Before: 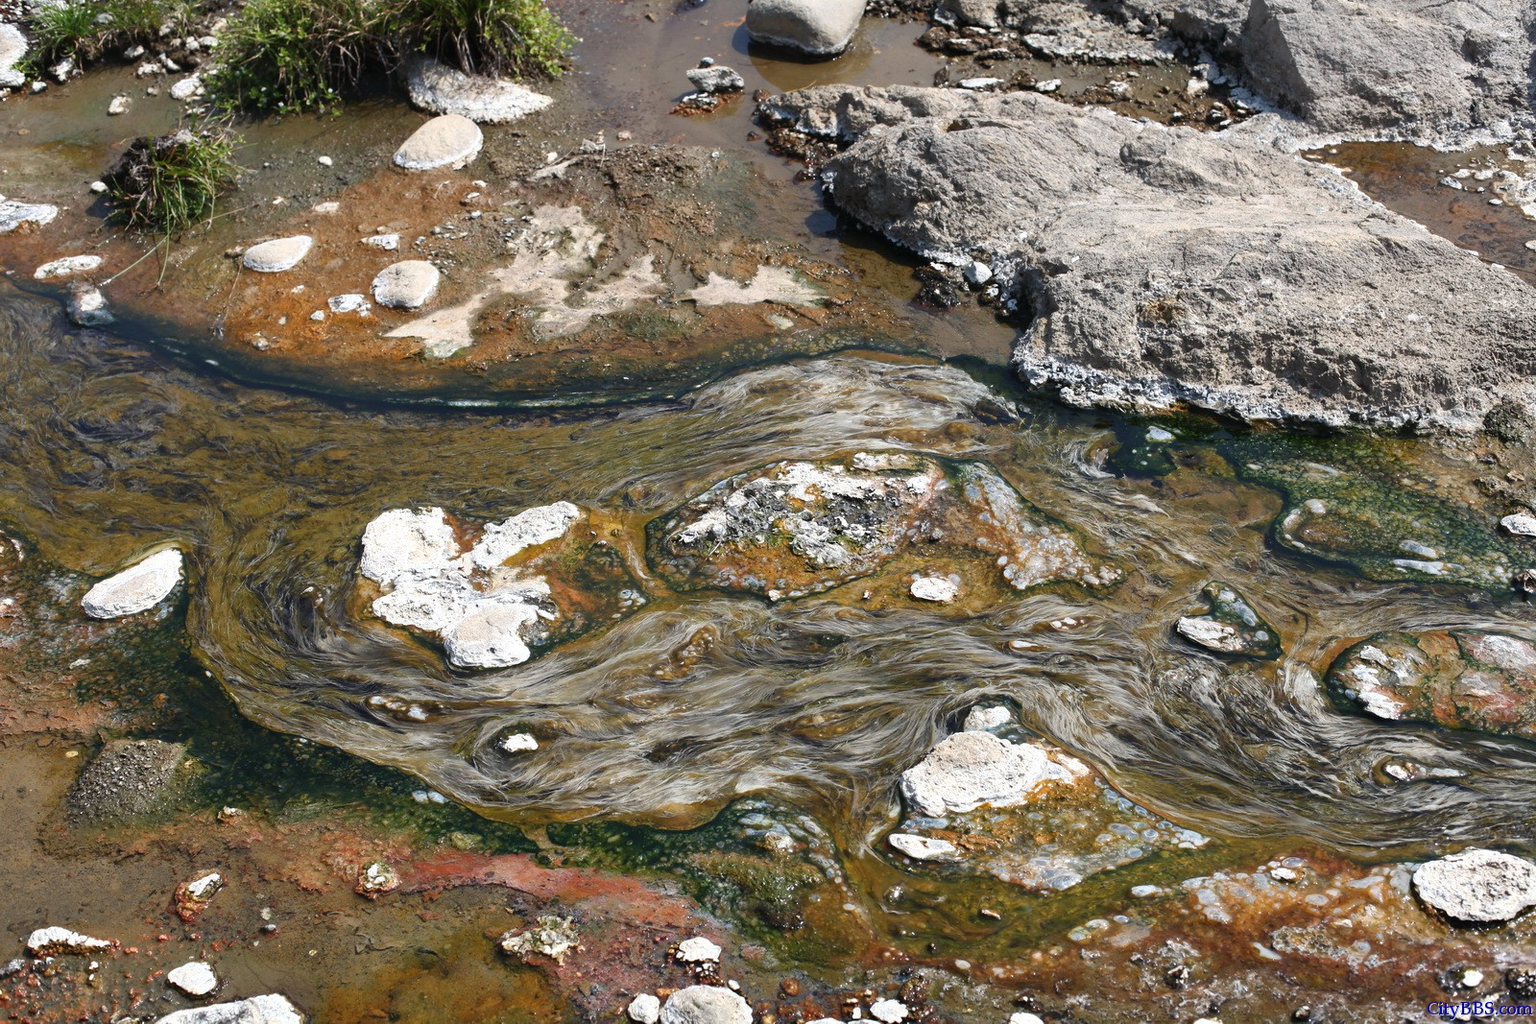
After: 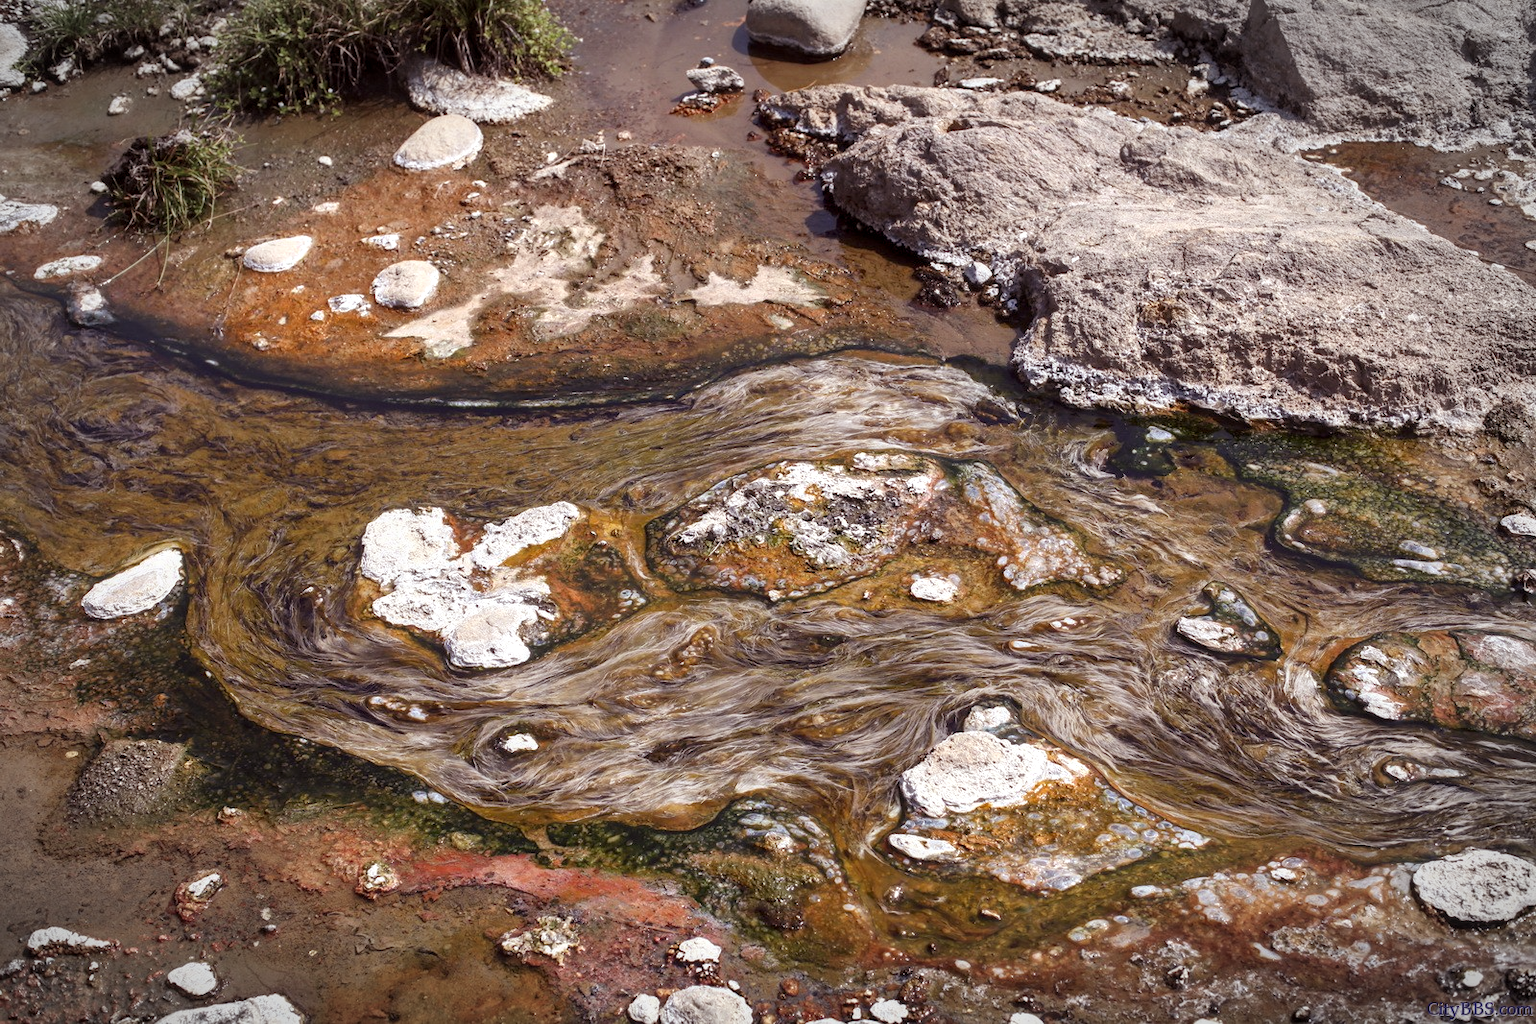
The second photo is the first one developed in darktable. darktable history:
vignetting: automatic ratio true
local contrast: on, module defaults
rgb levels: mode RGB, independent channels, levels [[0, 0.474, 1], [0, 0.5, 1], [0, 0.5, 1]]
